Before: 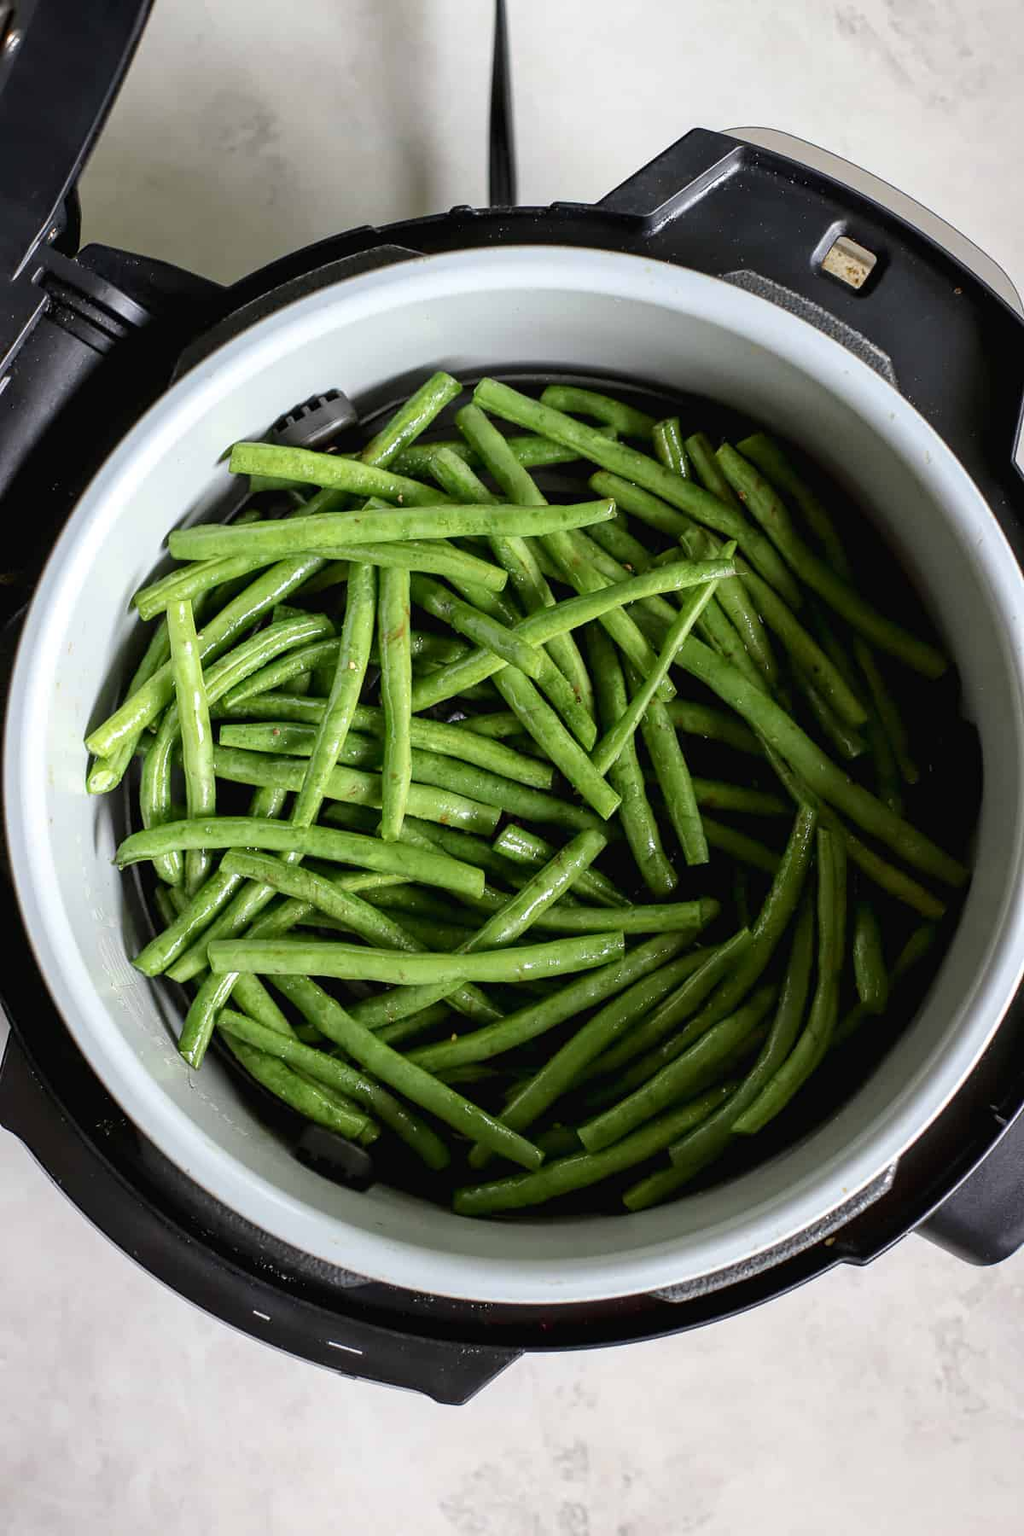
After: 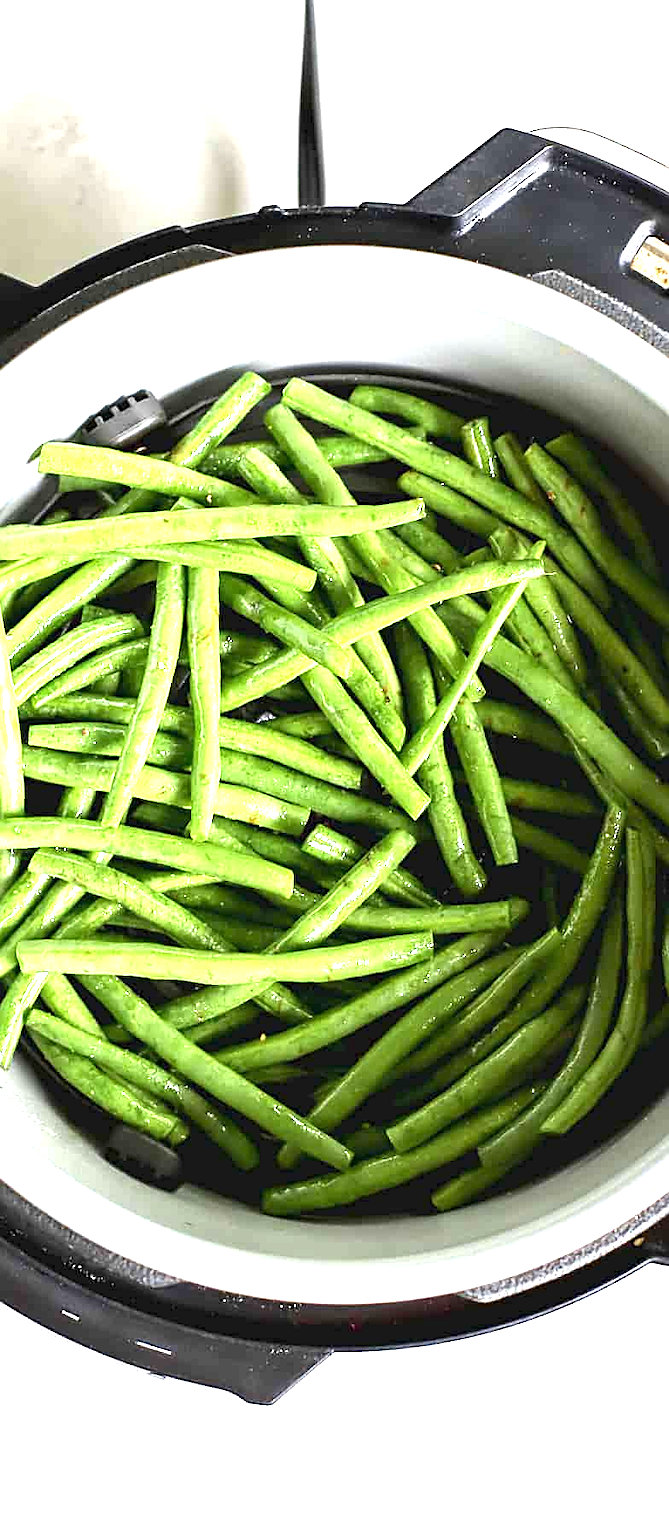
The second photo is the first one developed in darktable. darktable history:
crop and rotate: left 18.702%, right 15.886%
sharpen: on, module defaults
exposure: black level correction 0, exposure 1.757 EV, compensate highlight preservation false
